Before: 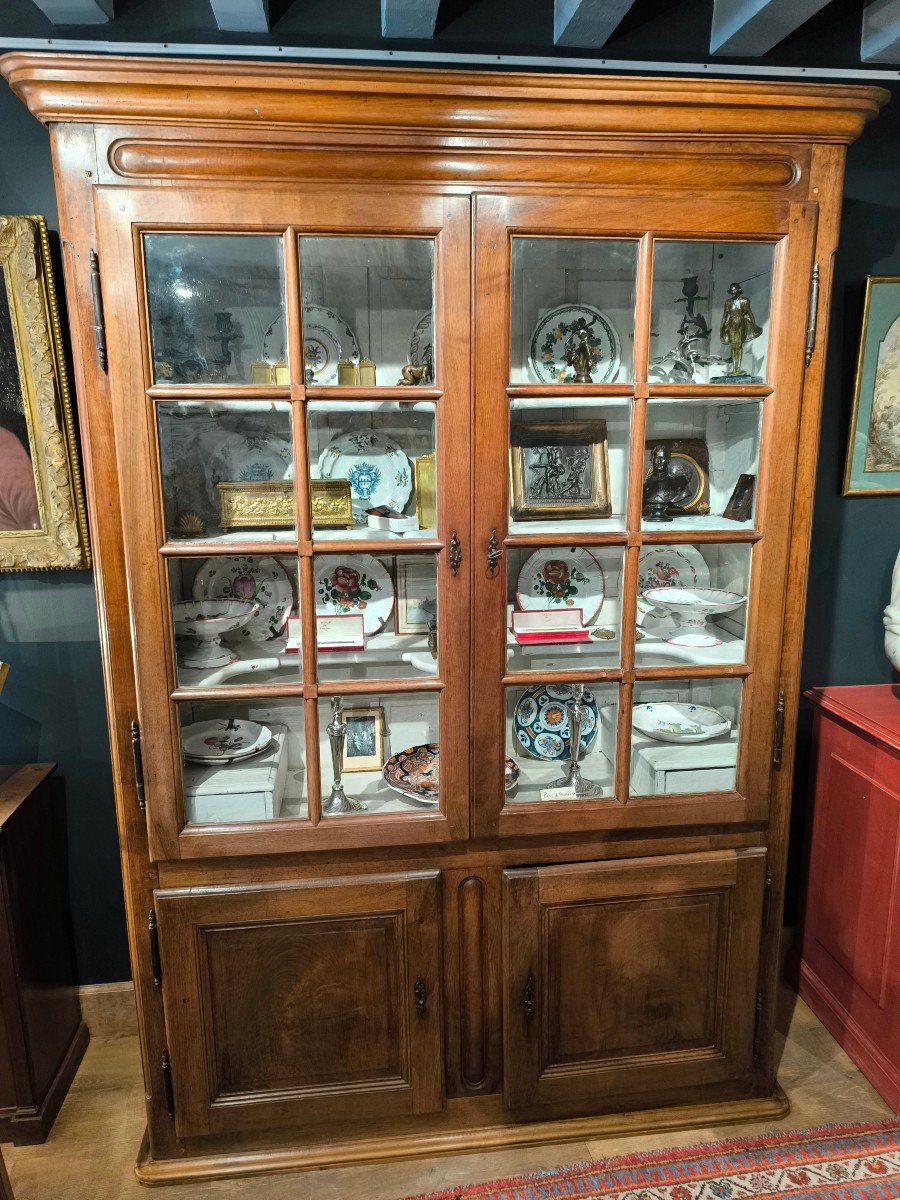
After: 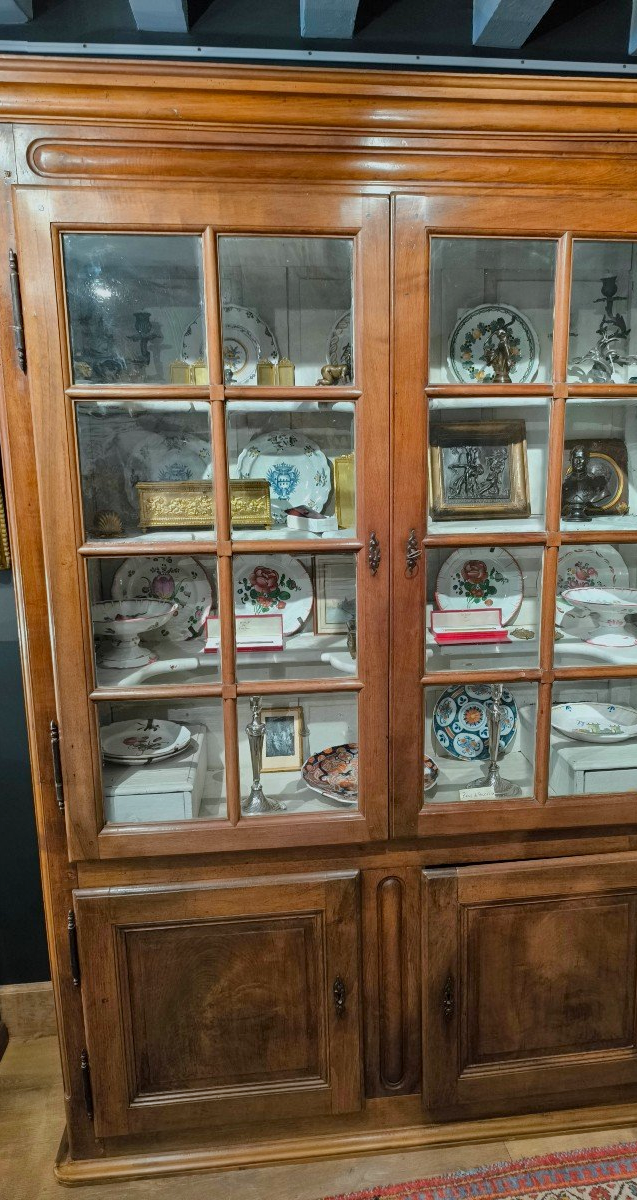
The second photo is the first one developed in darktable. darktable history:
crop and rotate: left 9.061%, right 20.142%
white balance: red 0.982, blue 1.018
tone equalizer: -8 EV 0.25 EV, -7 EV 0.417 EV, -6 EV 0.417 EV, -5 EV 0.25 EV, -3 EV -0.25 EV, -2 EV -0.417 EV, -1 EV -0.417 EV, +0 EV -0.25 EV, edges refinement/feathering 500, mask exposure compensation -1.57 EV, preserve details guided filter
local contrast: mode bilateral grid, contrast 10, coarseness 25, detail 115%, midtone range 0.2
